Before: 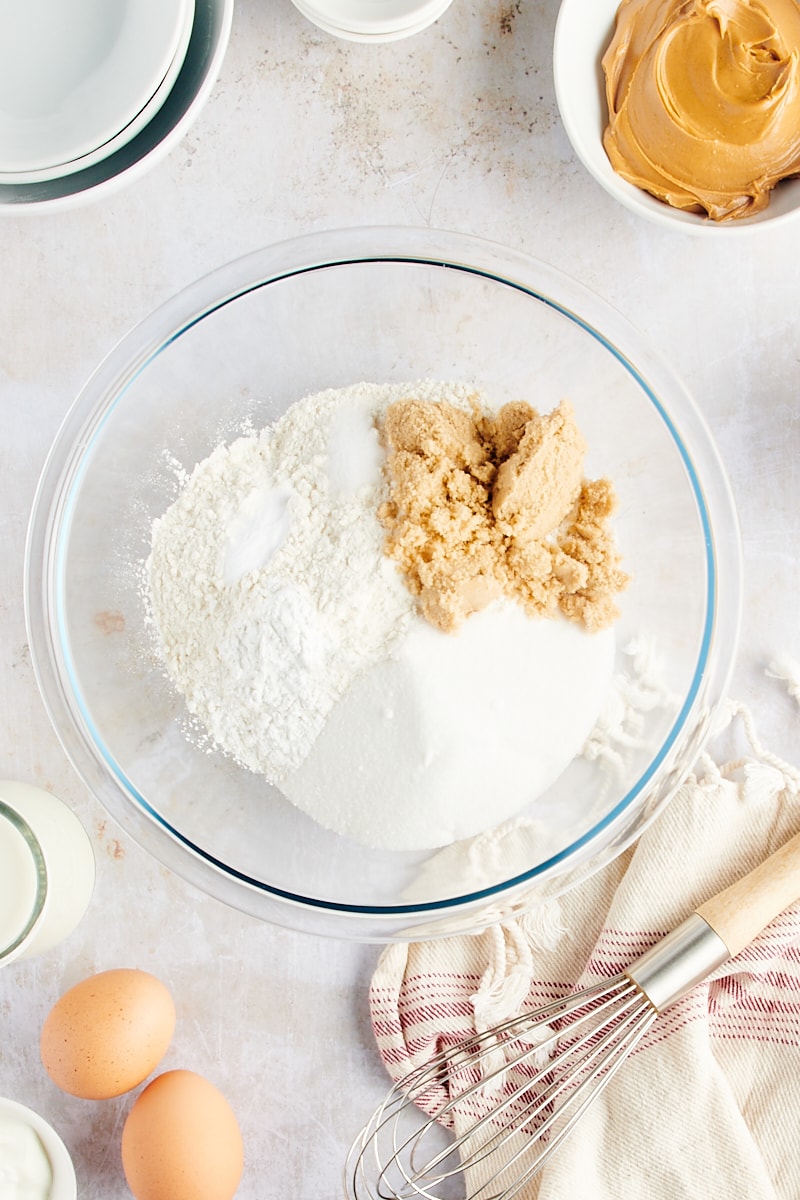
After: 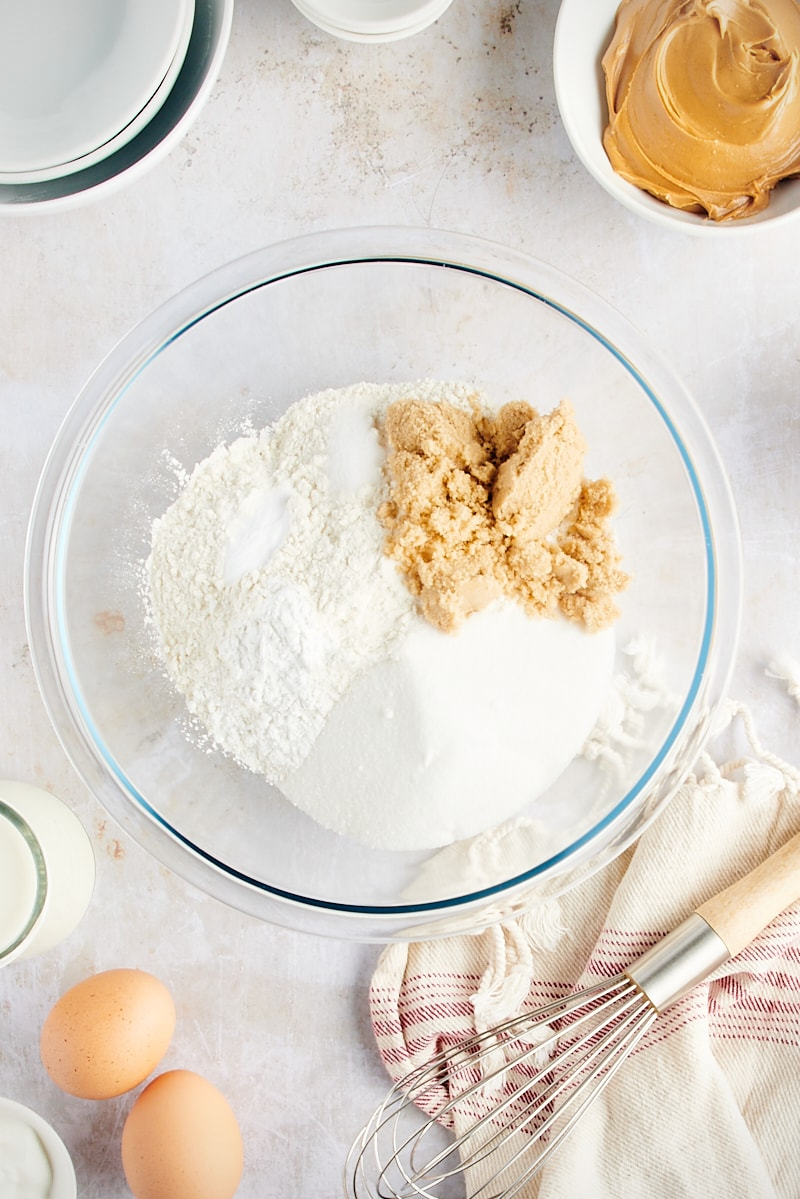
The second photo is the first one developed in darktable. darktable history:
vignetting: fall-off start 97.3%, fall-off radius 78.97%, width/height ratio 1.109, unbound false
crop: bottom 0.075%
